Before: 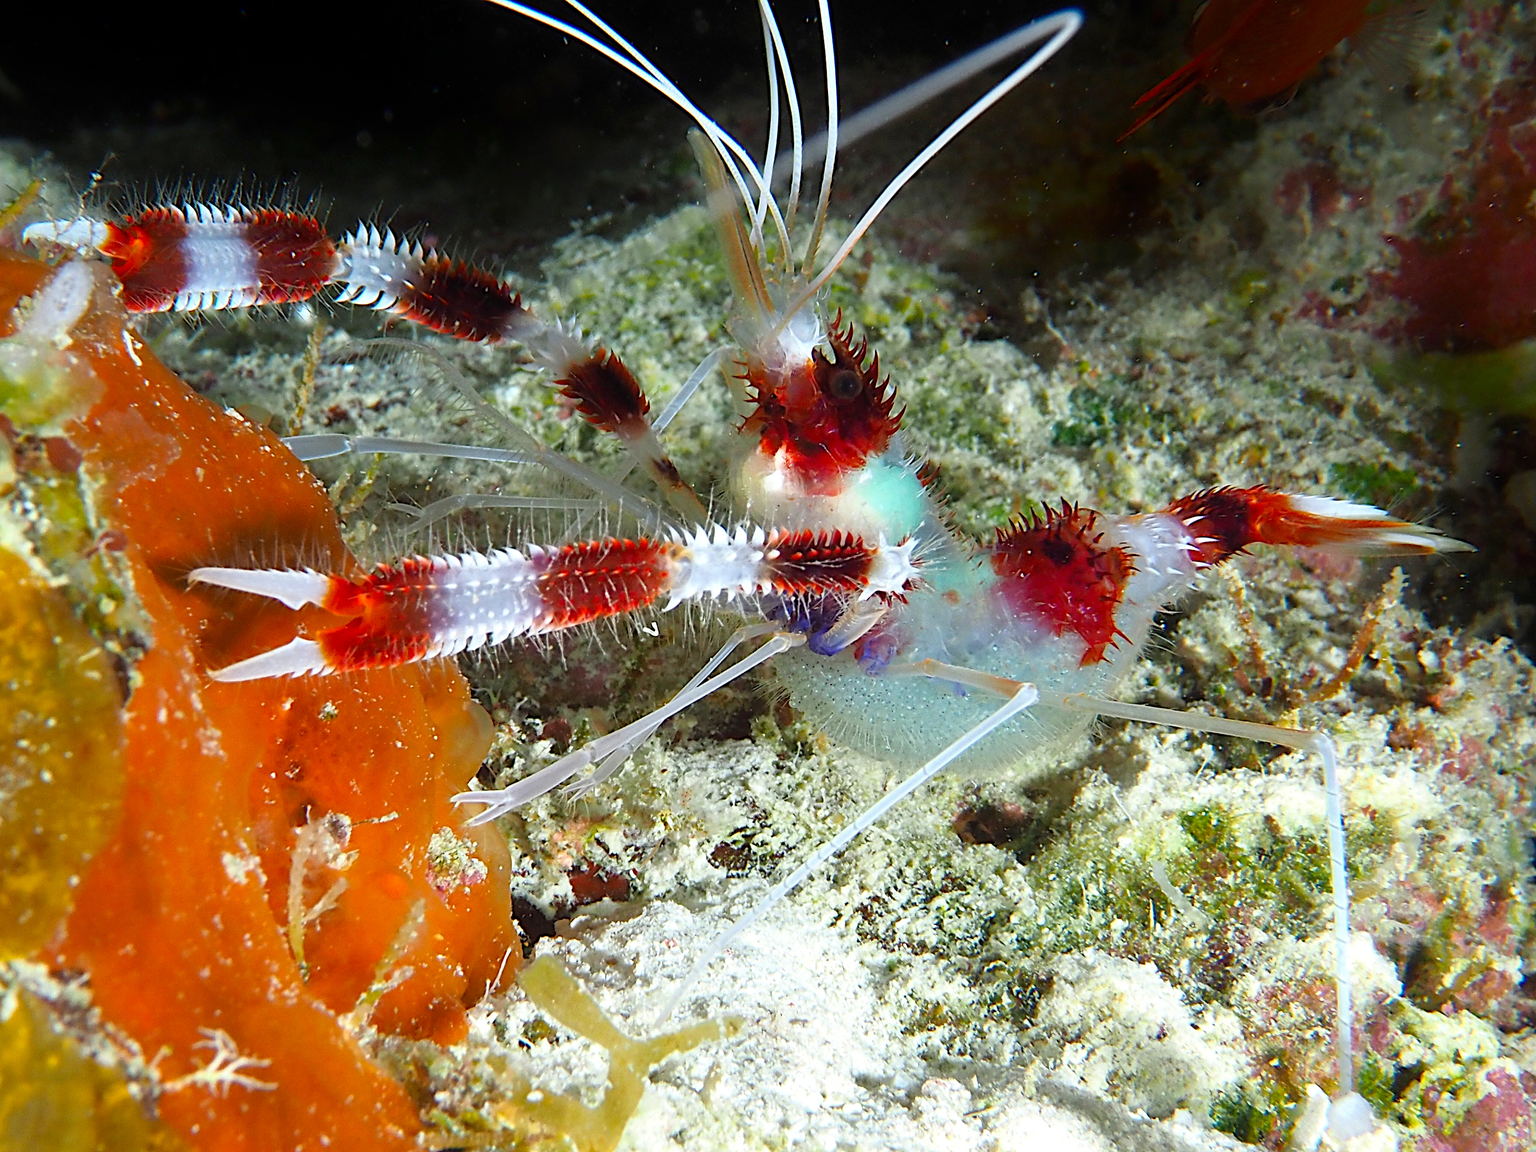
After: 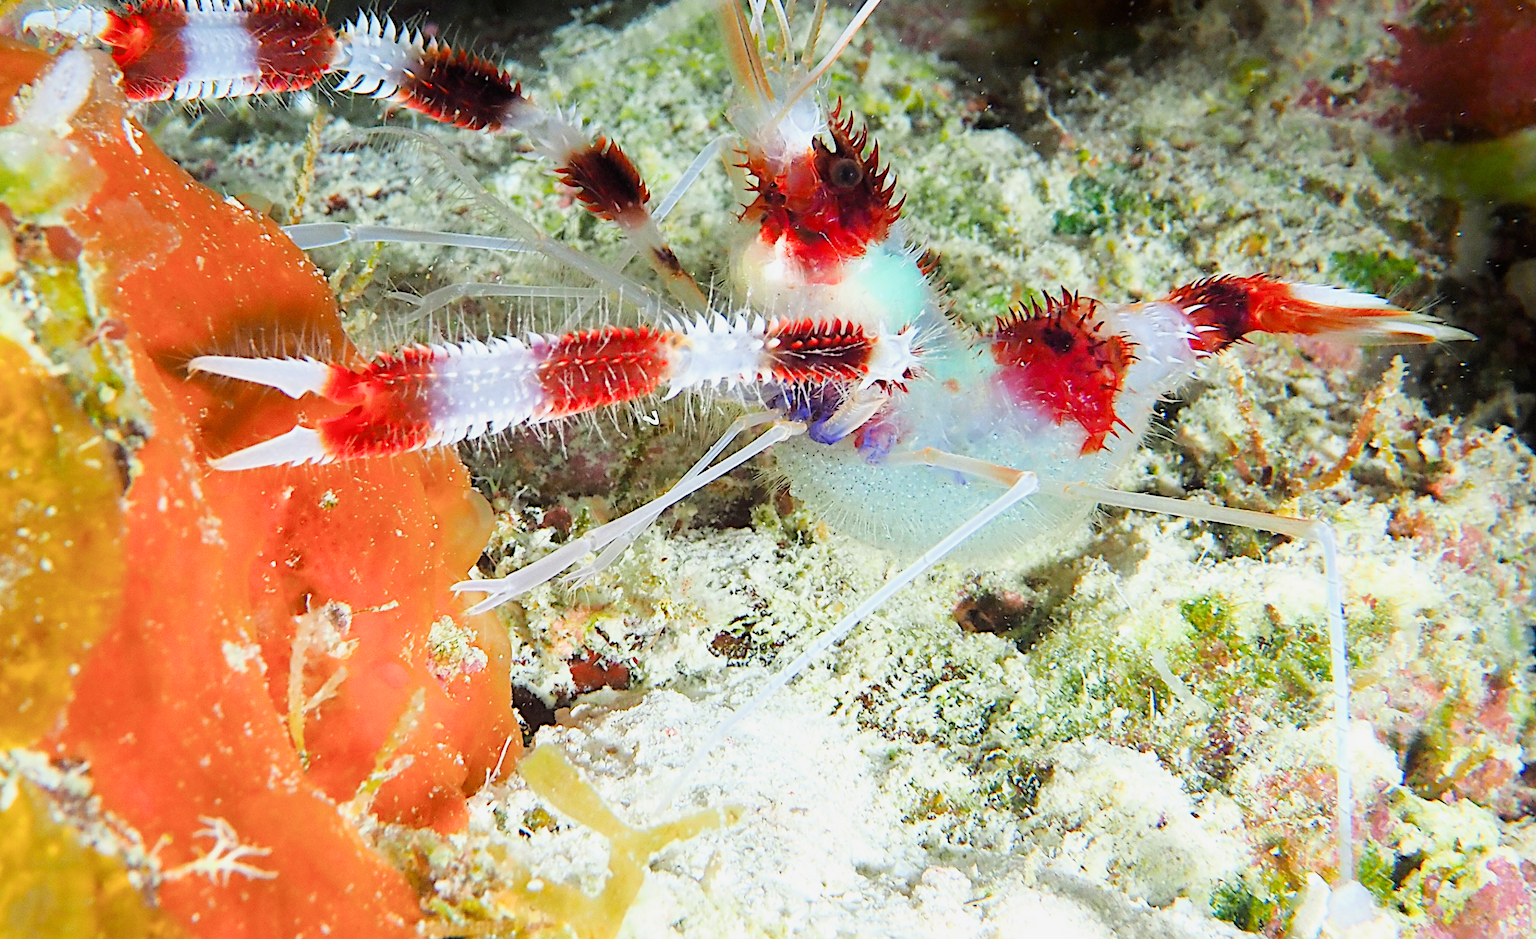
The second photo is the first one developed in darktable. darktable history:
crop and rotate: top 18.407%
exposure: exposure 1.155 EV, compensate highlight preservation false
filmic rgb: black relative exposure -7.65 EV, white relative exposure 4.56 EV, hardness 3.61, contrast 0.992
